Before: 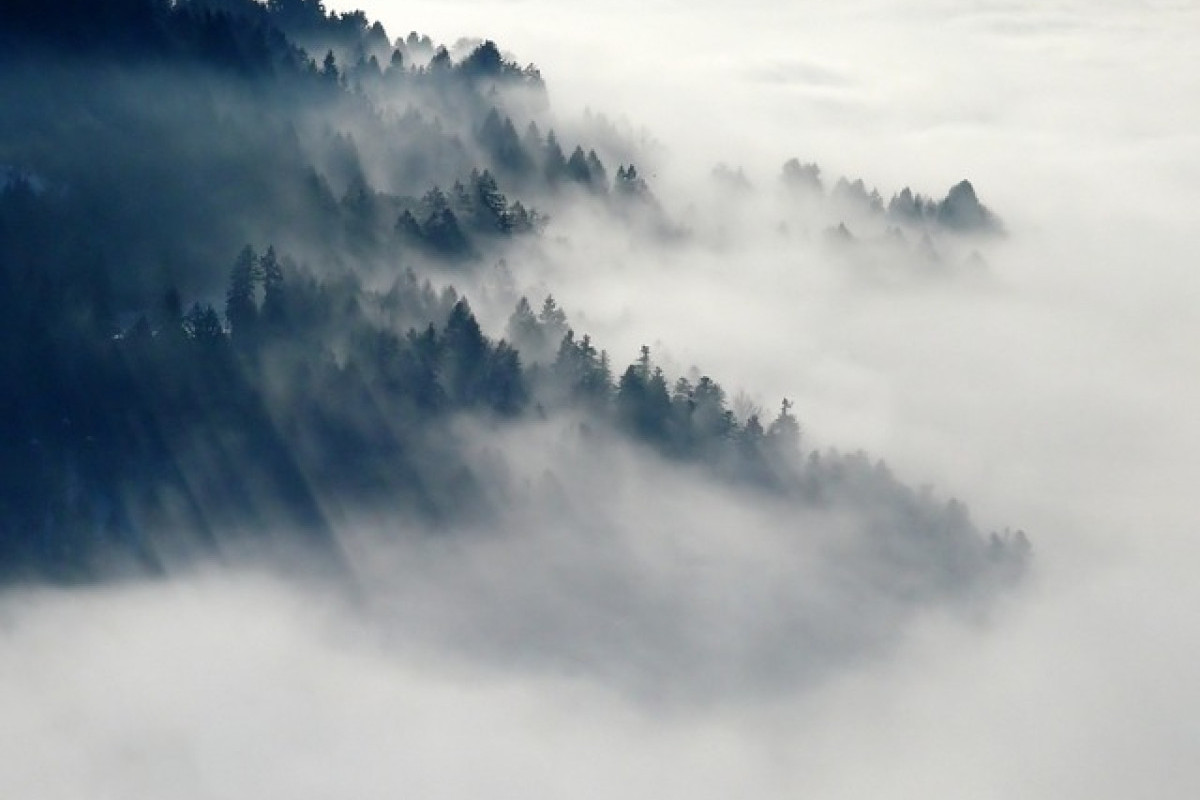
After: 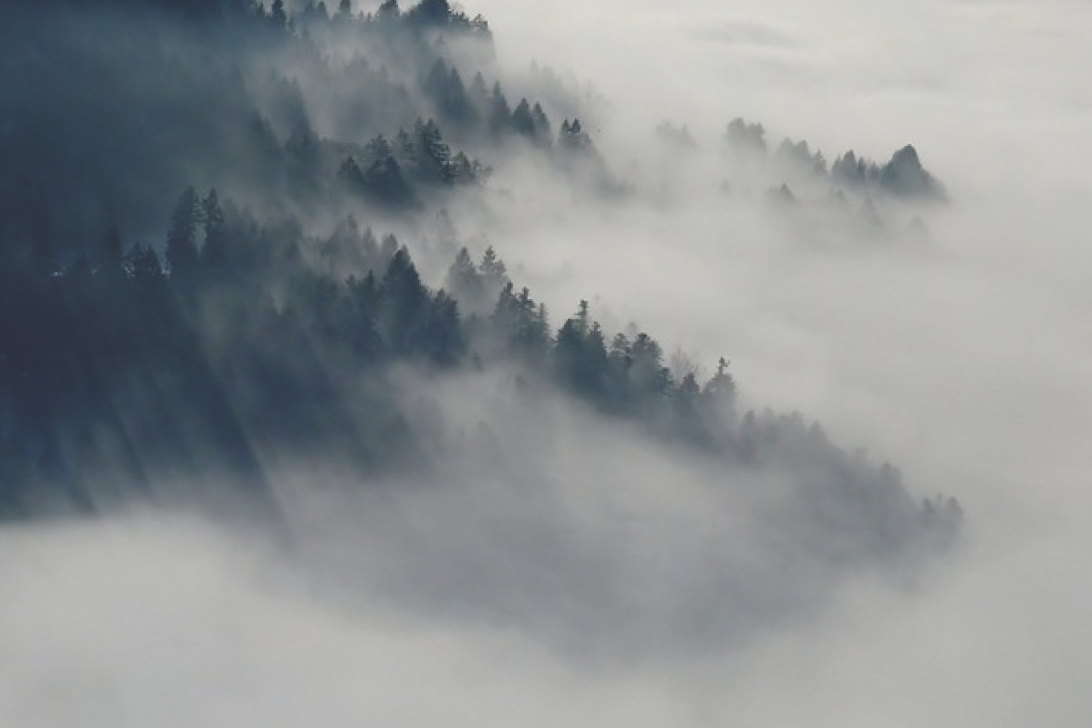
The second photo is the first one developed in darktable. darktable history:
crop and rotate: angle -1.86°, left 3.097%, top 3.757%, right 1.5%, bottom 0.722%
exposure: black level correction -0.034, exposure -0.496 EV, compensate highlight preservation false
